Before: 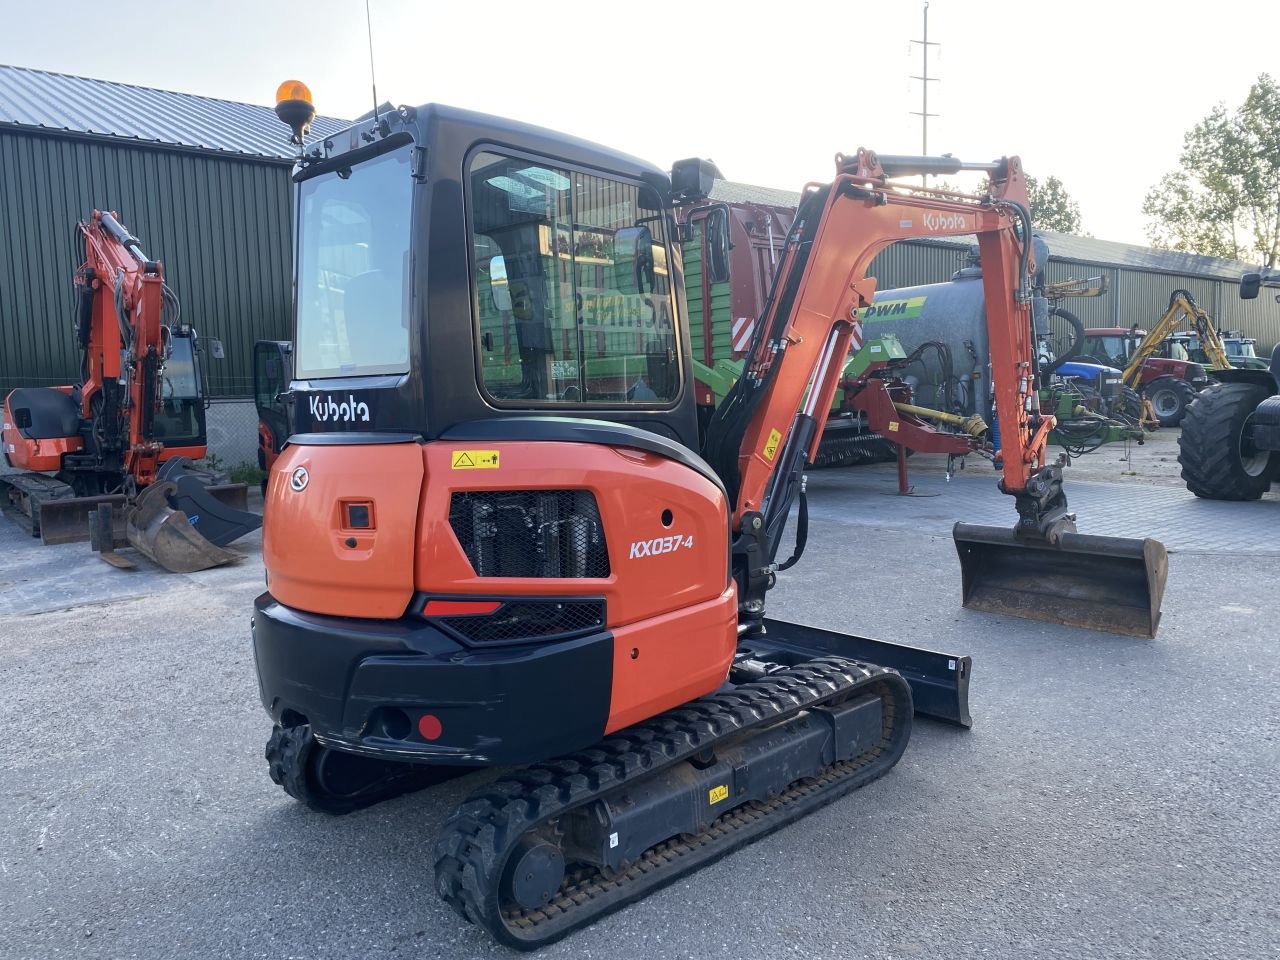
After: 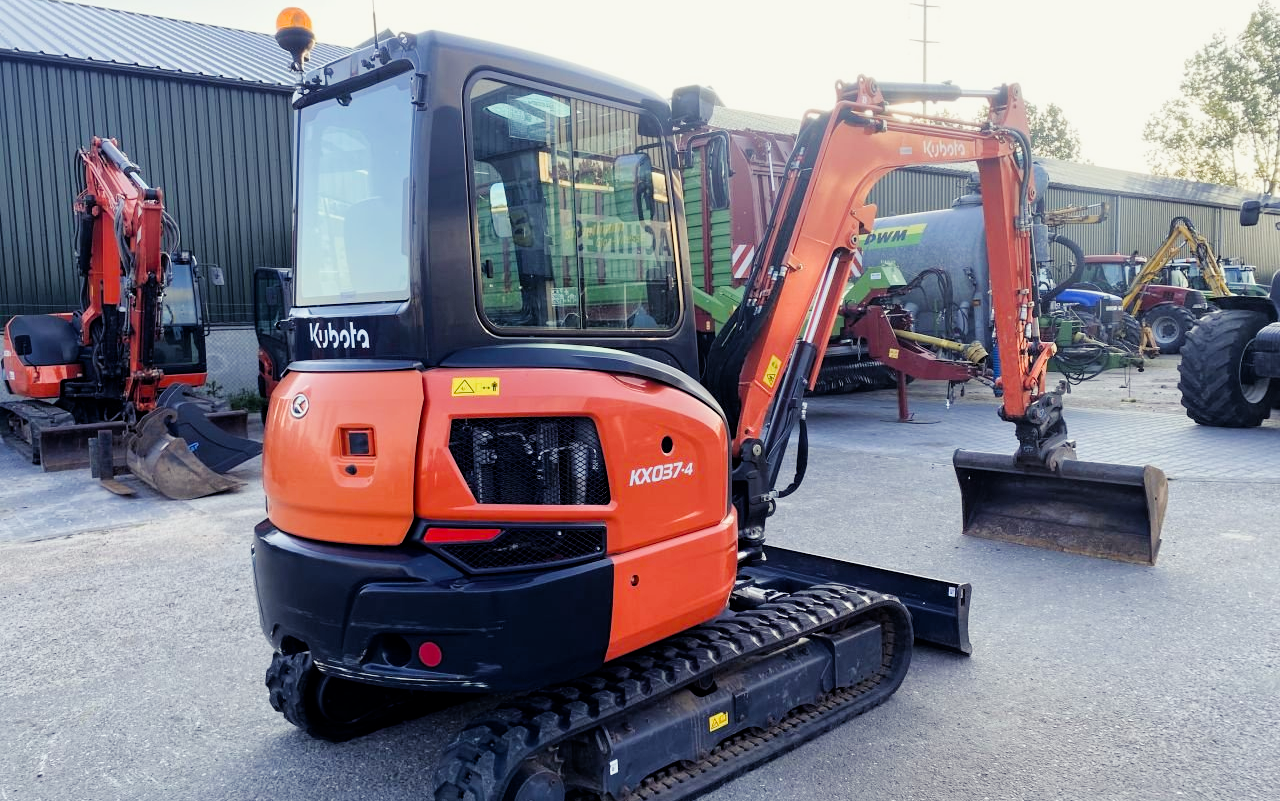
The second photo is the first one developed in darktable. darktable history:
color balance: lift [1.007, 1, 1, 1], gamma [1.097, 1, 1, 1]
crop: top 7.625%, bottom 8.027%
color balance rgb: shadows lift › luminance -21.66%, shadows lift › chroma 6.57%, shadows lift › hue 270°, power › chroma 0.68%, power › hue 60°, highlights gain › luminance 6.08%, highlights gain › chroma 1.33%, highlights gain › hue 90°, global offset › luminance -0.87%, perceptual saturation grading › global saturation 26.86%, perceptual saturation grading › highlights -28.39%, perceptual saturation grading › mid-tones 15.22%, perceptual saturation grading › shadows 33.98%, perceptual brilliance grading › highlights 10%, perceptual brilliance grading › mid-tones 5%
filmic rgb: black relative exposure -3.86 EV, white relative exposure 3.48 EV, hardness 2.63, contrast 1.103
